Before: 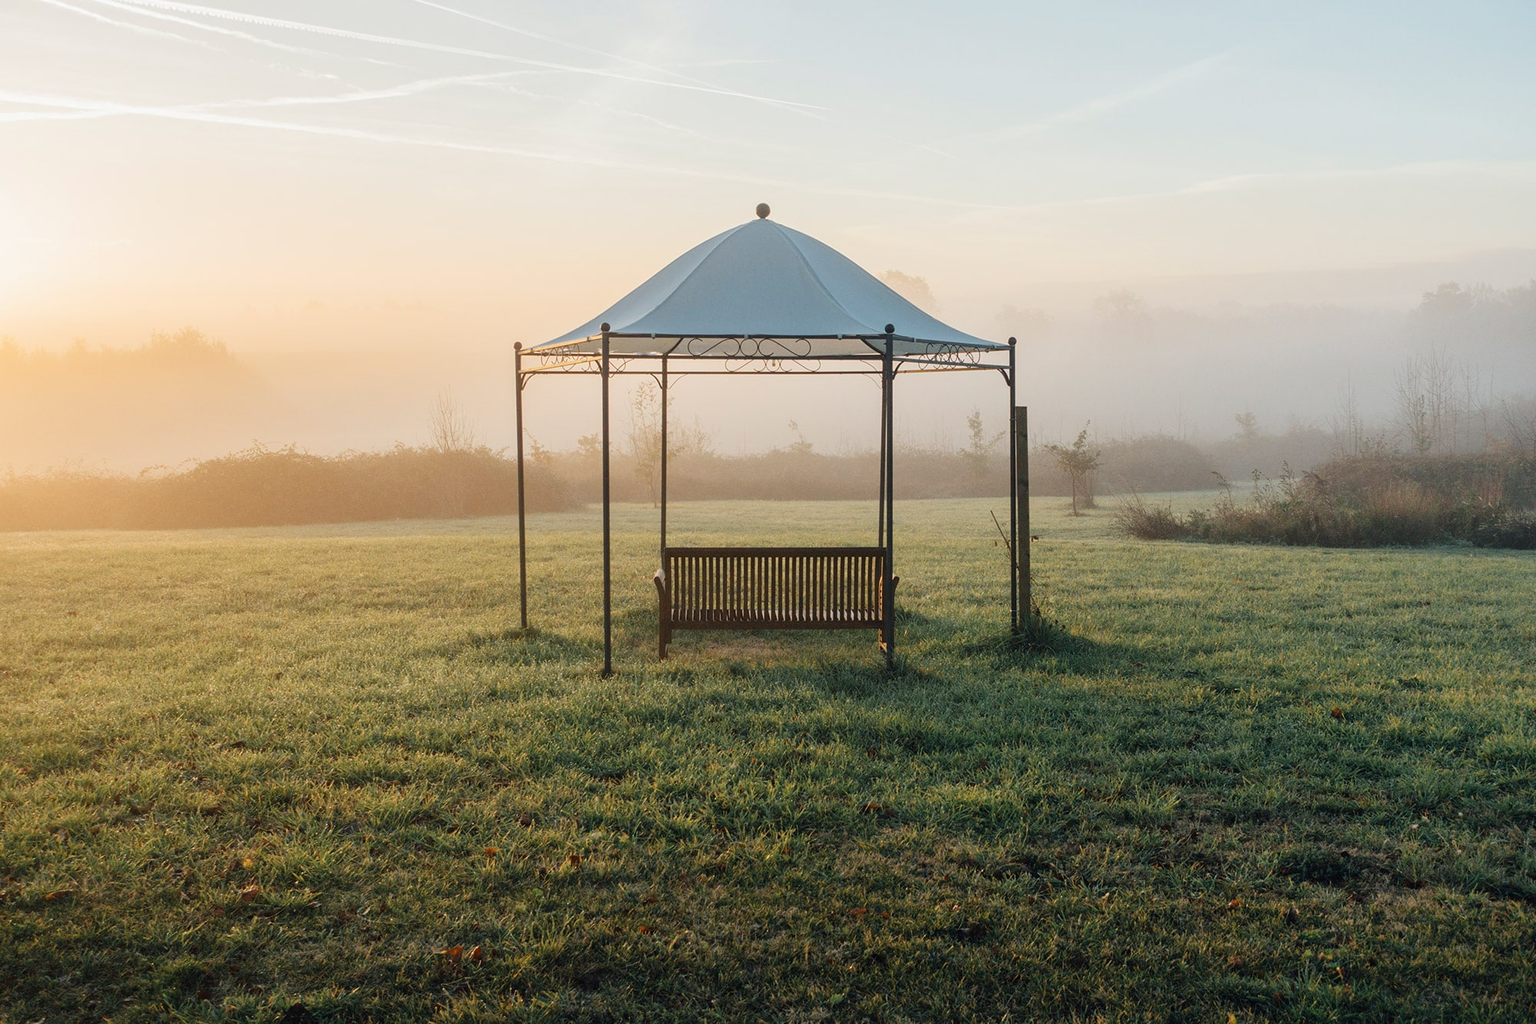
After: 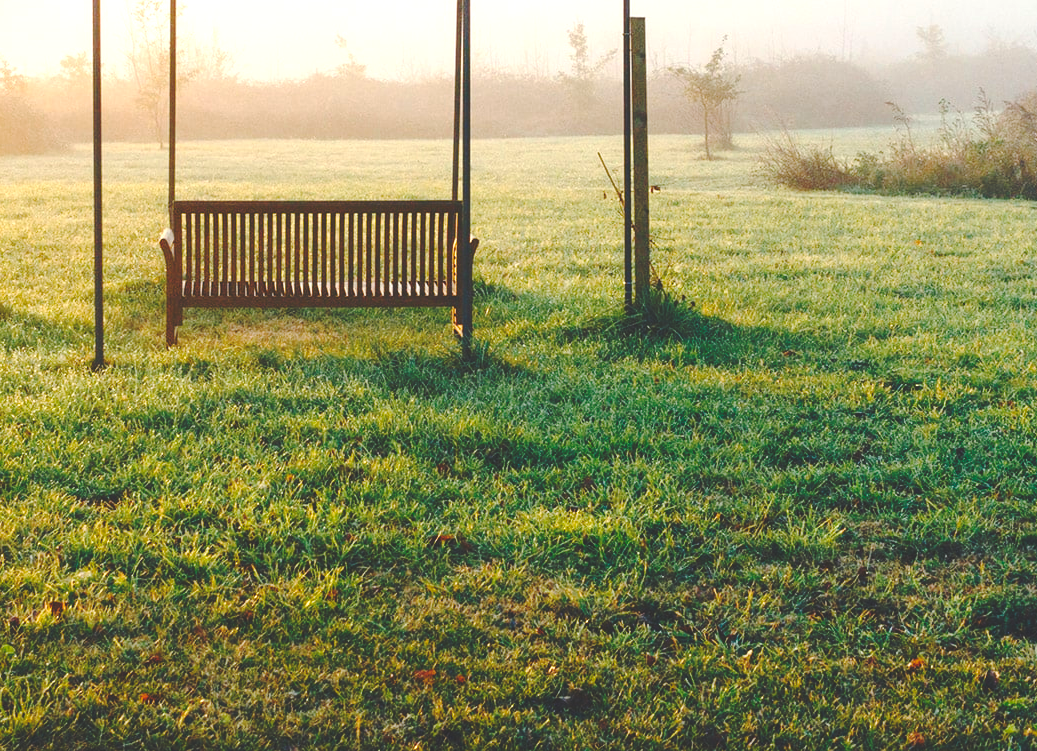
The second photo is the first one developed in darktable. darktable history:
color balance rgb: linear chroma grading › global chroma 15.389%, perceptual saturation grading › global saturation 20%, perceptual saturation grading › highlights -25.232%, perceptual saturation grading › shadows 49.843%, global vibrance 20%
crop: left 34.622%, top 38.448%, right 13.52%, bottom 5.148%
exposure: exposure 0.948 EV, compensate highlight preservation false
base curve: curves: ch0 [(0, 0.024) (0.055, 0.065) (0.121, 0.166) (0.236, 0.319) (0.693, 0.726) (1, 1)], exposure shift 0.01, preserve colors none
